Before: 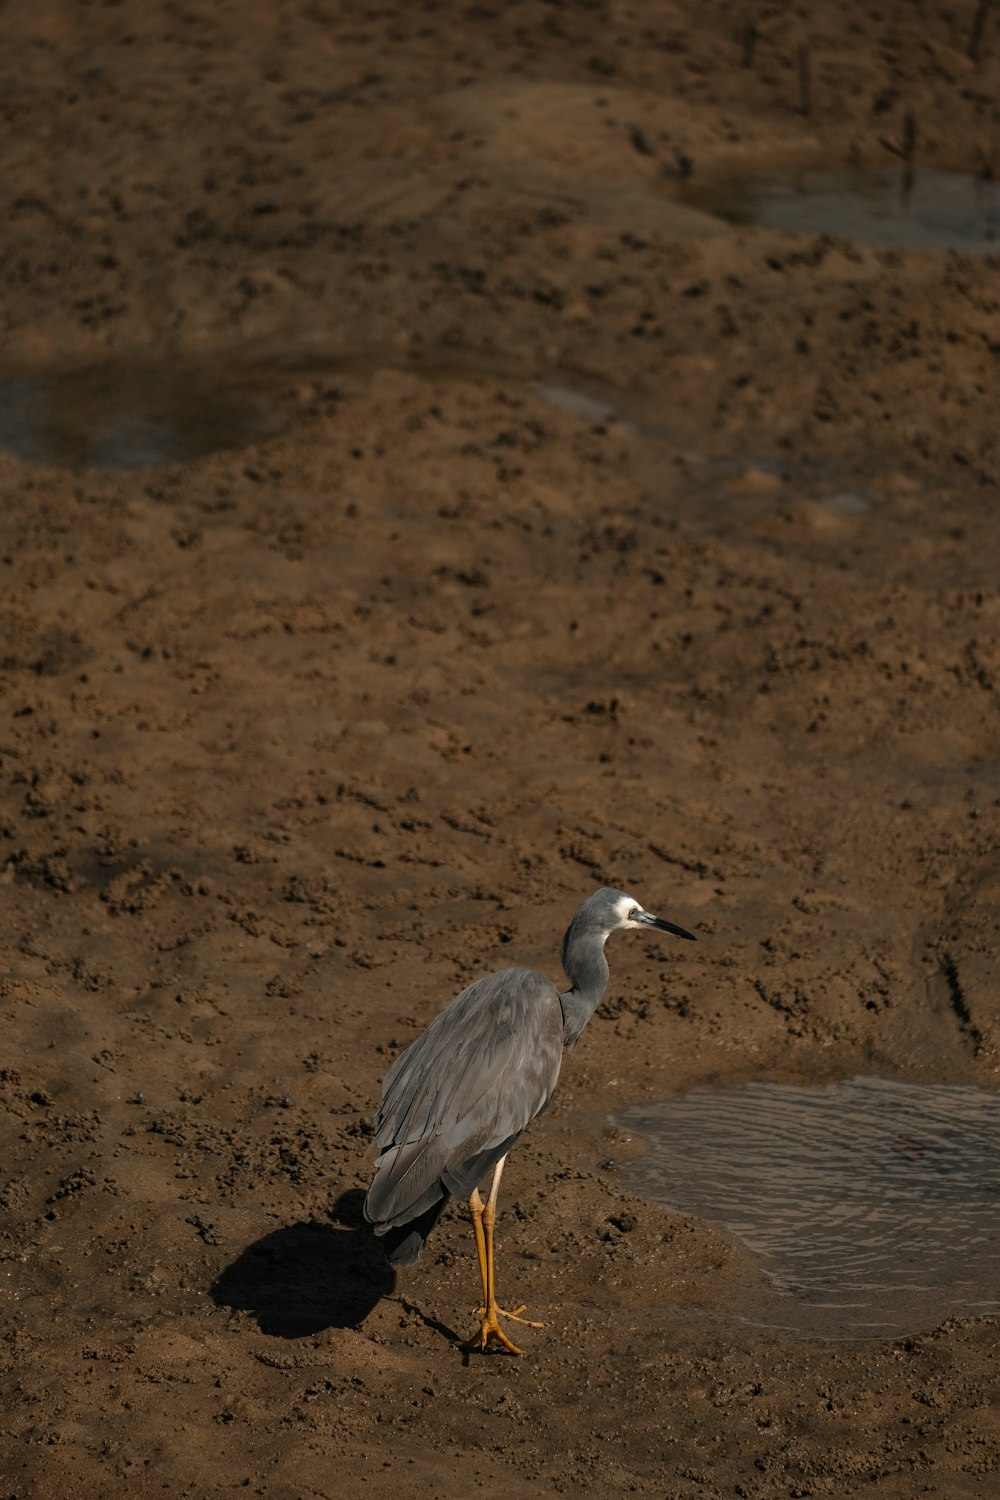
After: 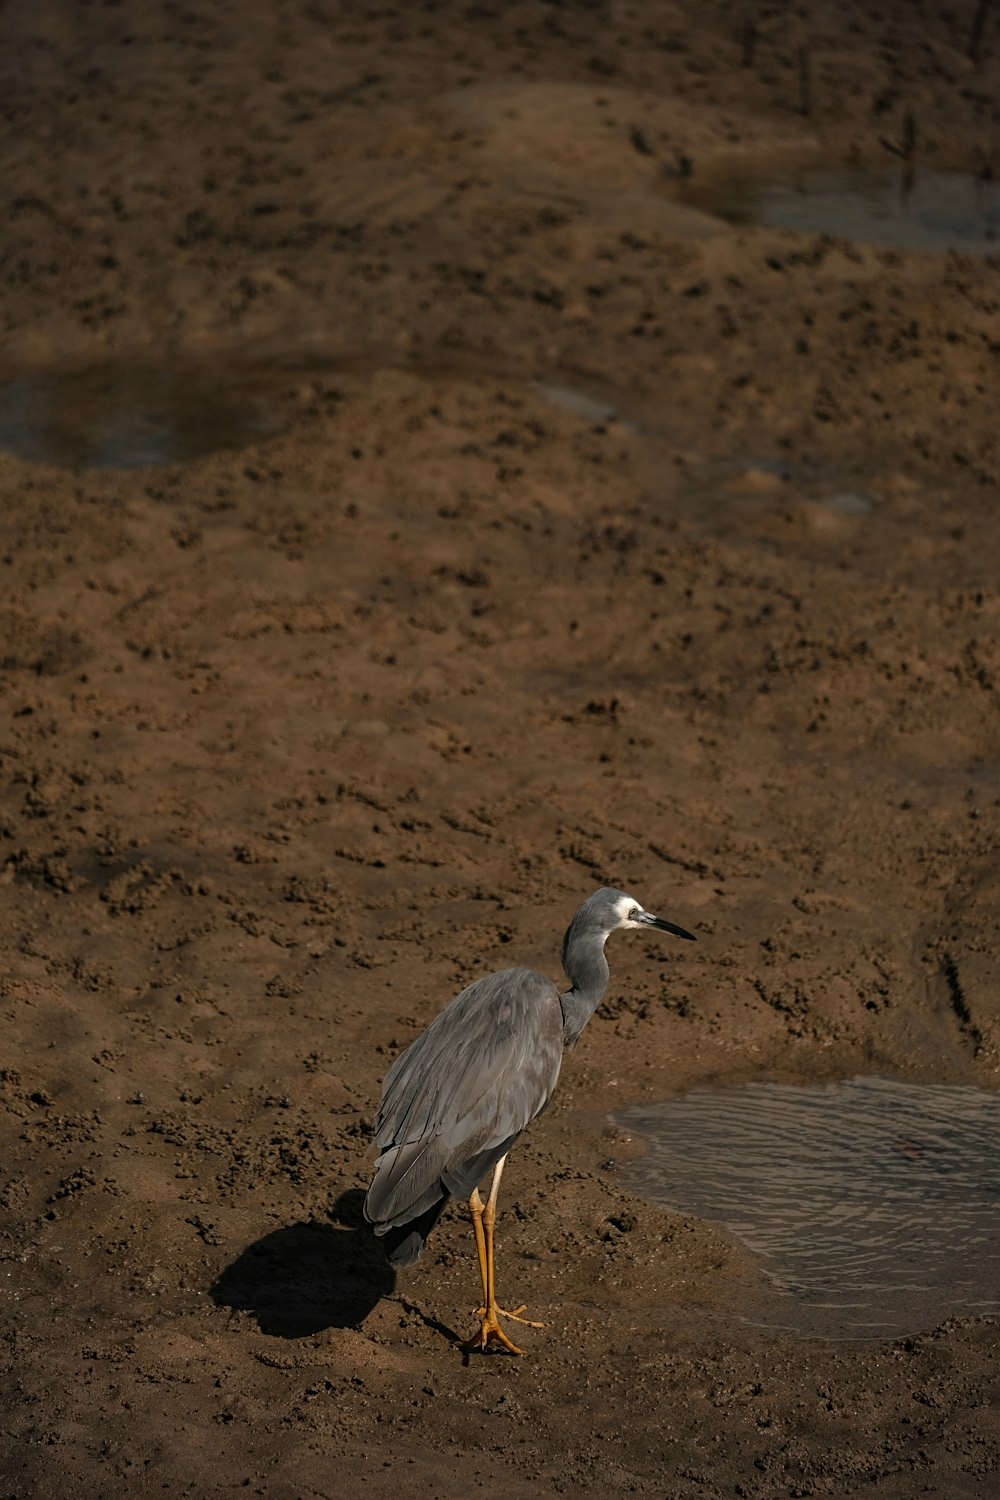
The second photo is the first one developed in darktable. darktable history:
vignetting: on, module defaults
sharpen: amount 0.214
